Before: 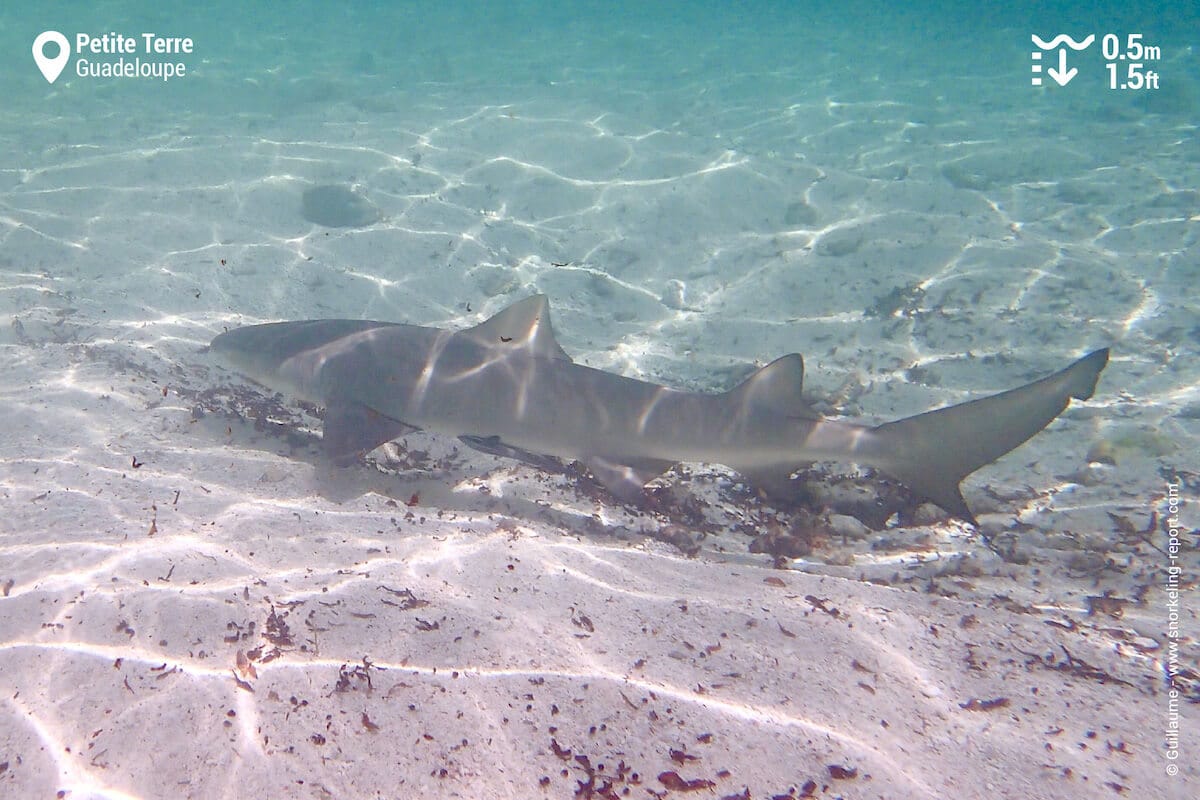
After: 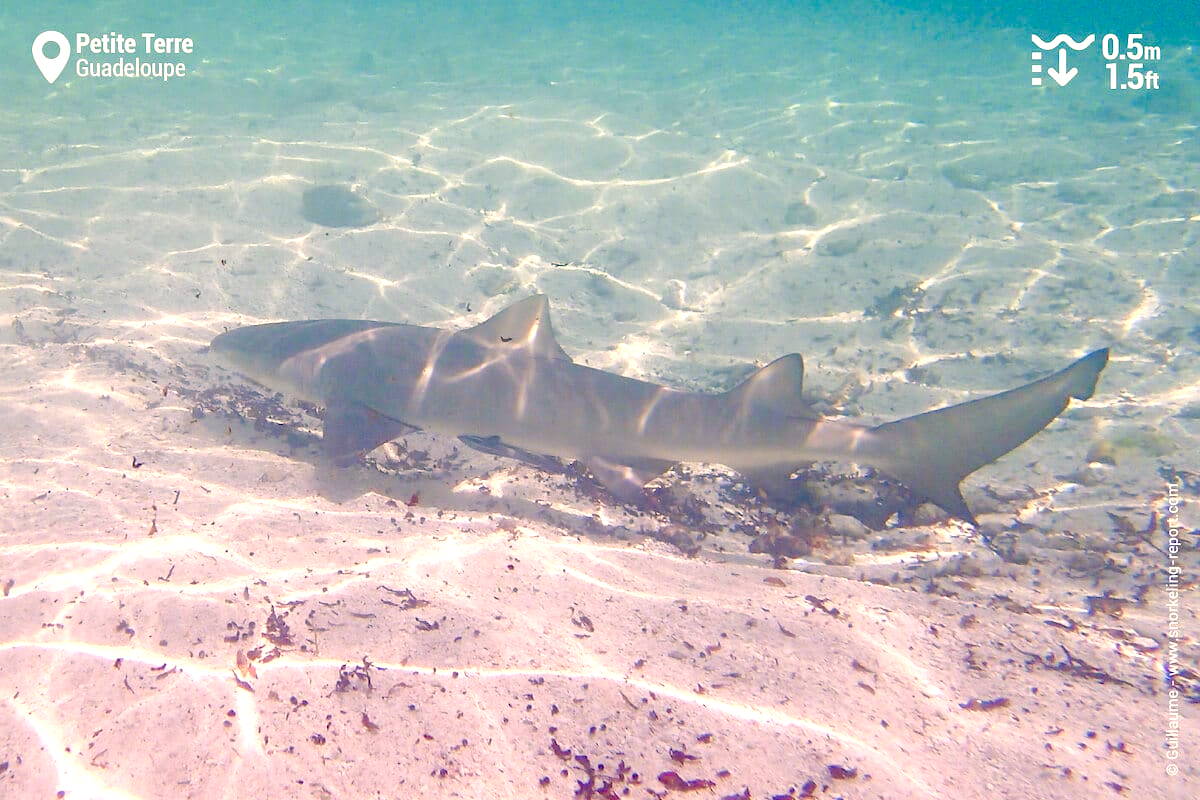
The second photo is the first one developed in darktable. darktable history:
exposure: black level correction 0.001, exposure 0.5 EV, compensate exposure bias true, compensate highlight preservation false
color correction: highlights a* 10.32, highlights b* 14.66, shadows a* -9.59, shadows b* -15.02
color balance rgb: perceptual saturation grading › global saturation 35%, perceptual saturation grading › highlights -30%, perceptual saturation grading › shadows 35%, perceptual brilliance grading › global brilliance 3%, perceptual brilliance grading › highlights -3%, perceptual brilliance grading › shadows 3%
